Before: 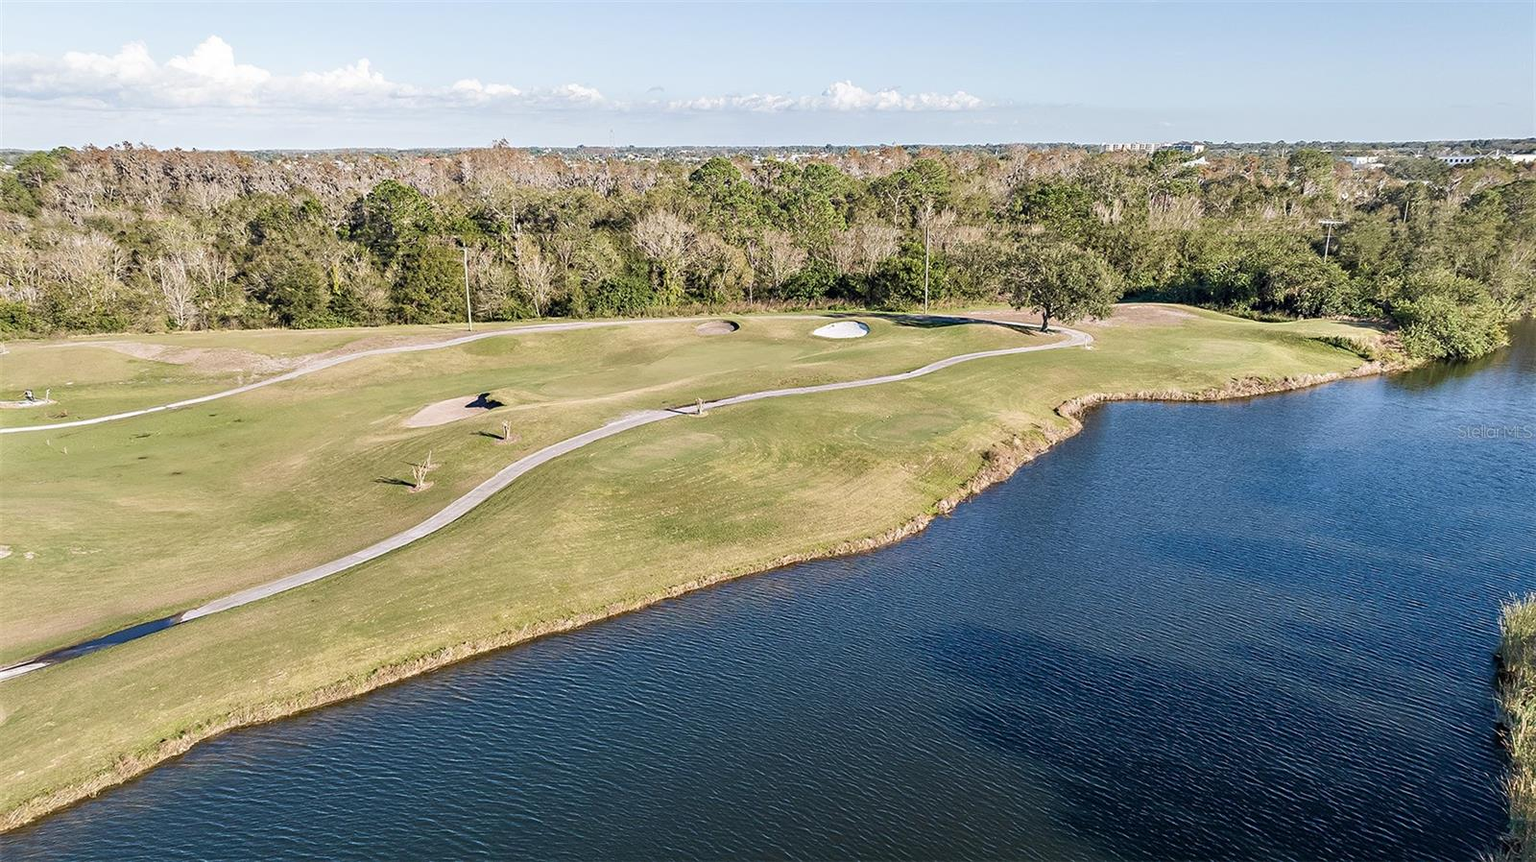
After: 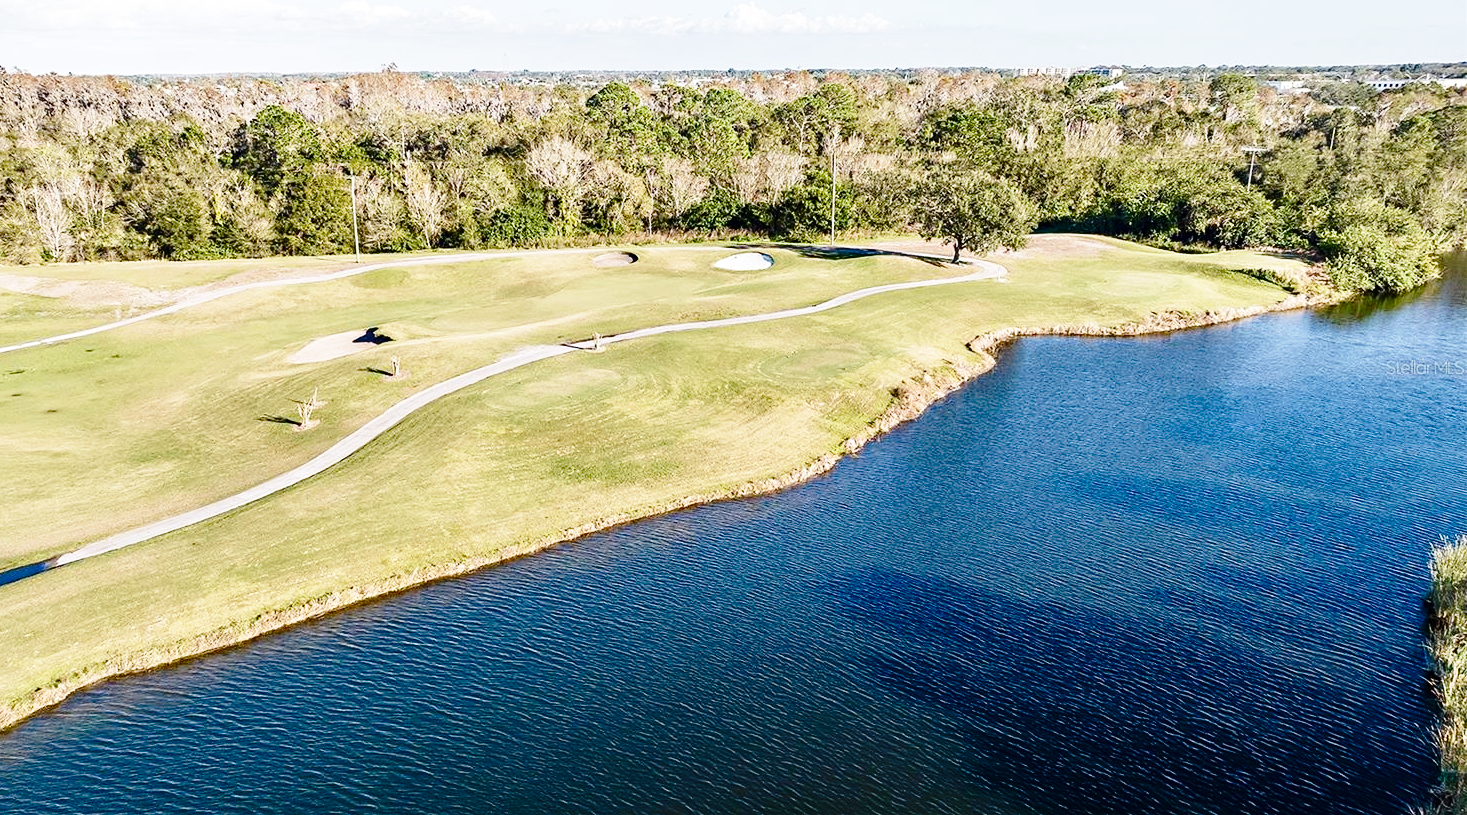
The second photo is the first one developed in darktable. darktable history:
crop and rotate: left 8.262%, top 9.226%
contrast brightness saturation: contrast 0.07, brightness -0.14, saturation 0.11
base curve: curves: ch0 [(0, 0) (0.032, 0.037) (0.105, 0.228) (0.435, 0.76) (0.856, 0.983) (1, 1)], preserve colors none
